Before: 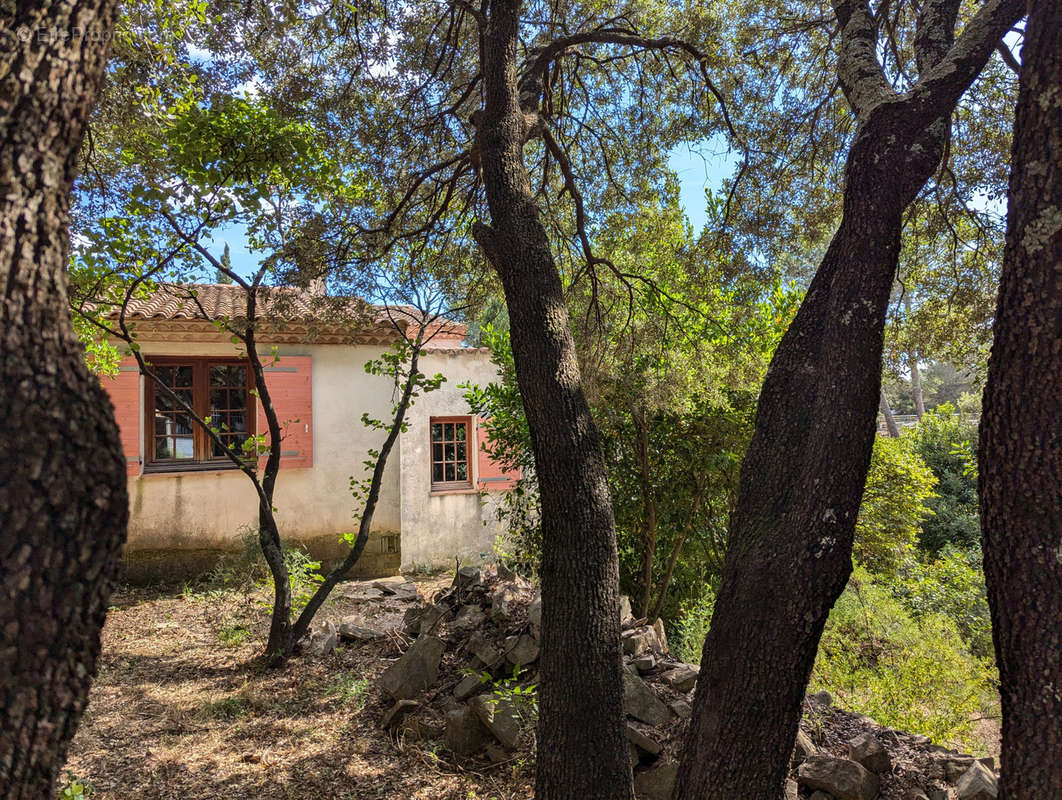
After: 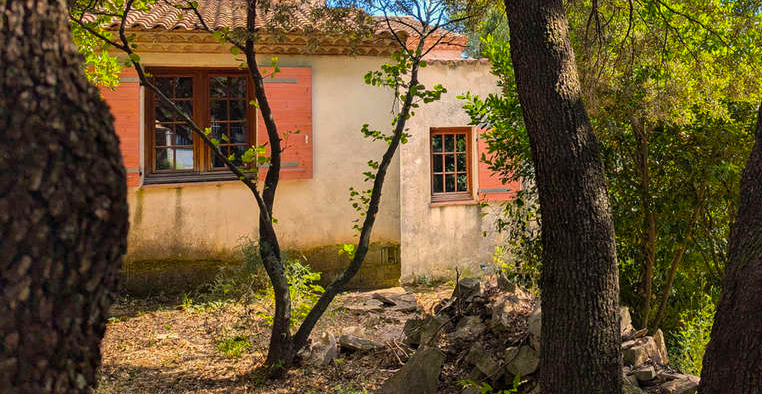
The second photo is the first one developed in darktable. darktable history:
color balance rgb: shadows lift › chroma 0.766%, shadows lift › hue 111.61°, highlights gain › chroma 2.856%, highlights gain › hue 61.02°, perceptual saturation grading › global saturation 25.783%, global vibrance 20%
crop: top 36.187%, right 28.202%, bottom 14.542%
